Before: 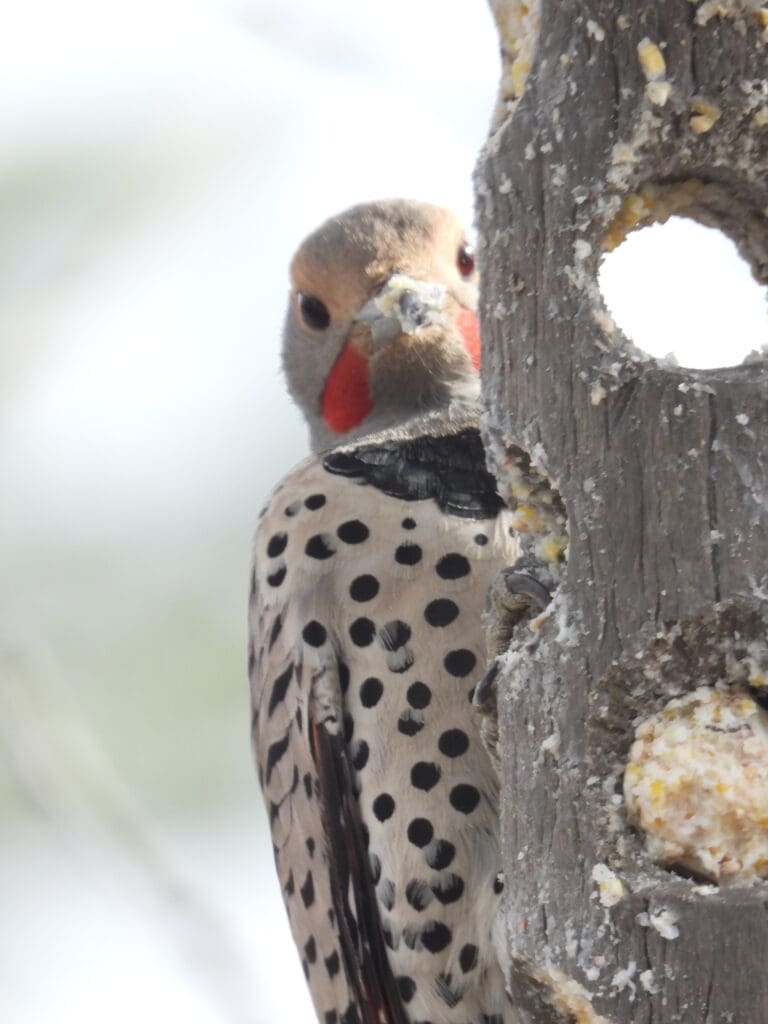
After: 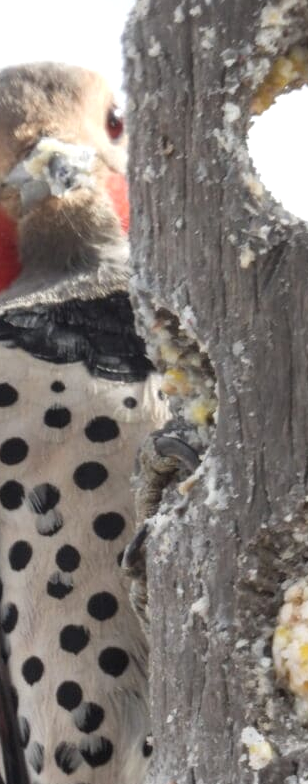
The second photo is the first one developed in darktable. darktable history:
crop: left 45.721%, top 13.393%, right 14.118%, bottom 10.01%
local contrast: detail 130%
